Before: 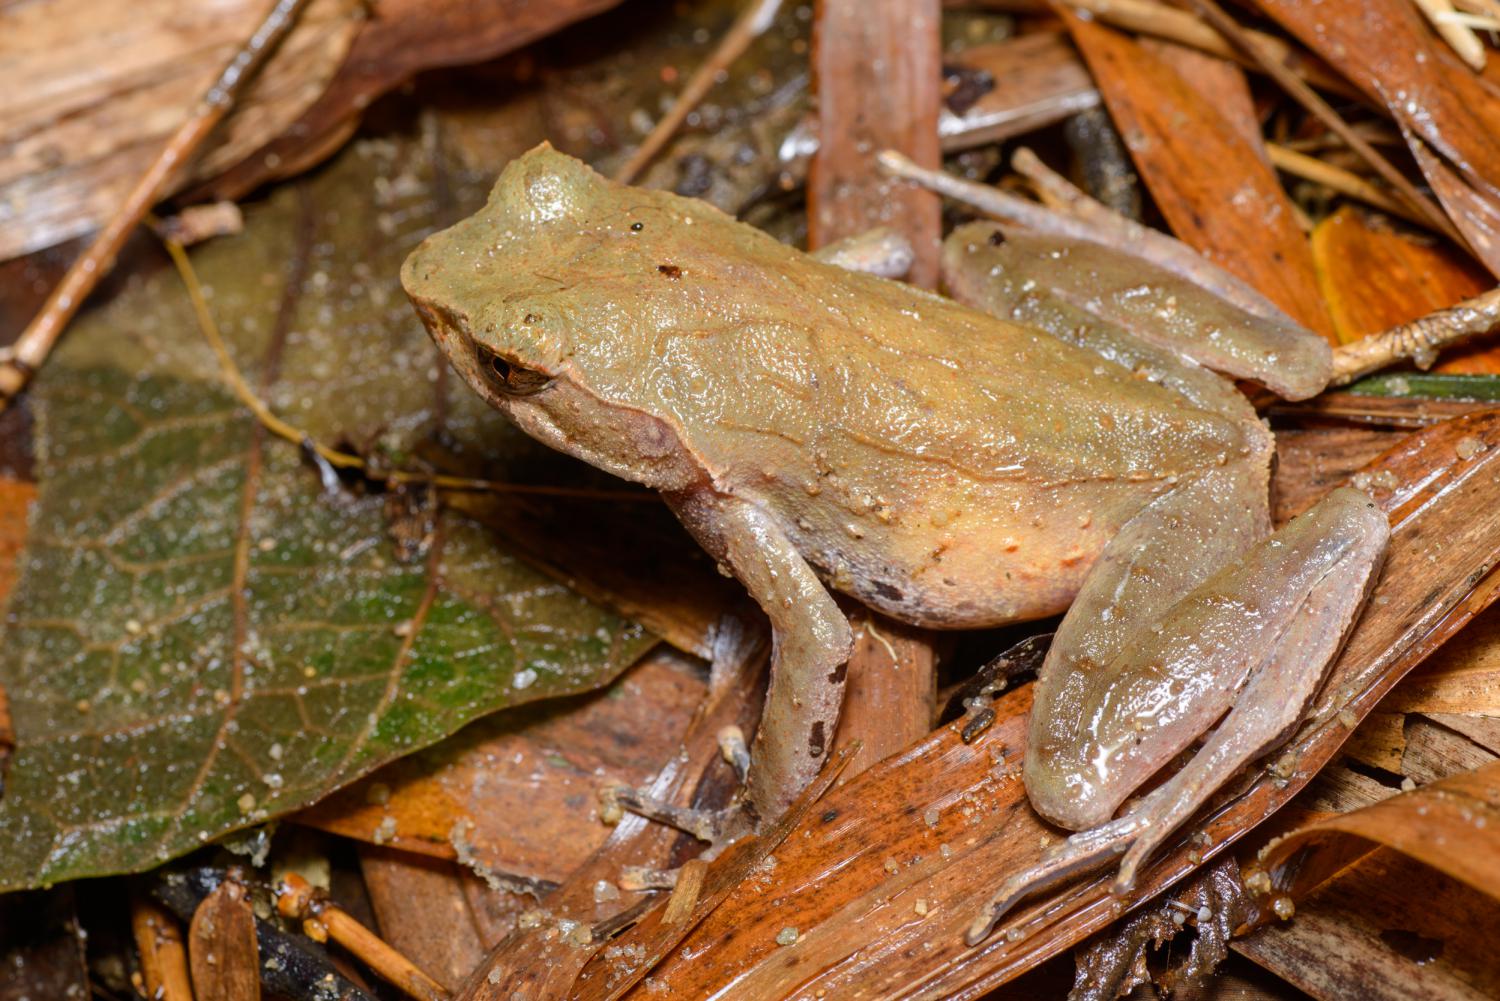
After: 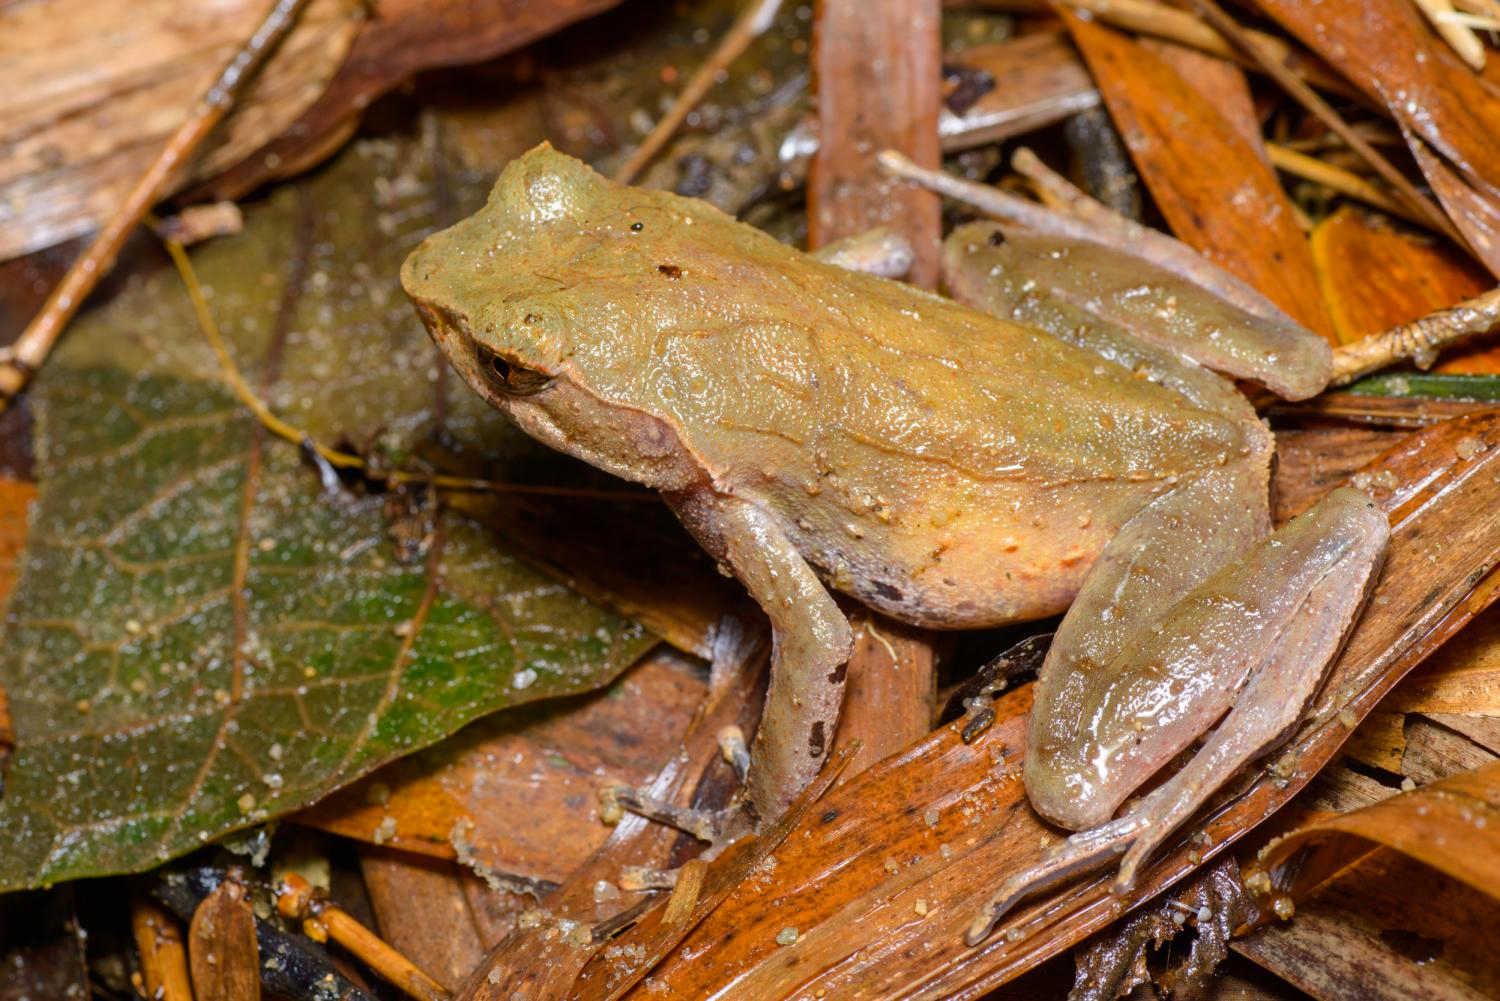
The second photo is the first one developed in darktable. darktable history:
color balance rgb: shadows lift › chroma 4.246%, shadows lift › hue 255.07°, linear chroma grading › shadows -7.83%, linear chroma grading › global chroma 9.672%, perceptual saturation grading › global saturation 0.007%, global vibrance 20%
